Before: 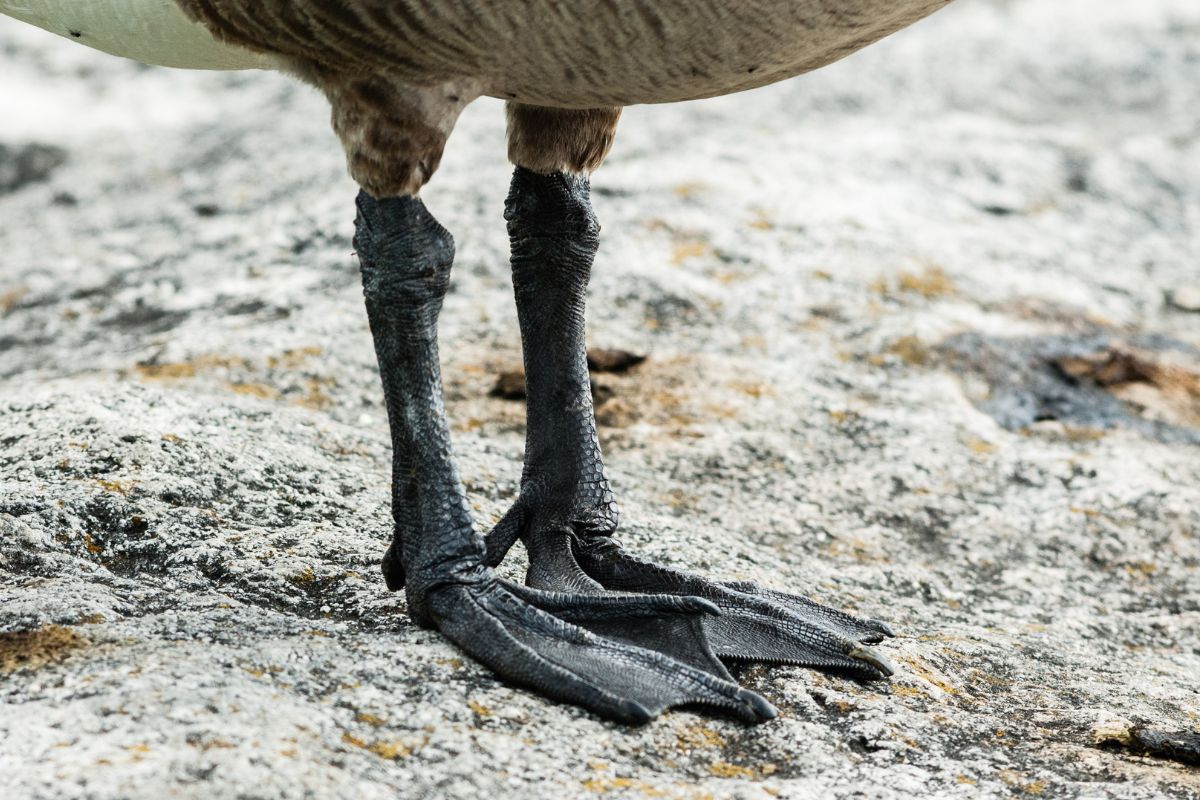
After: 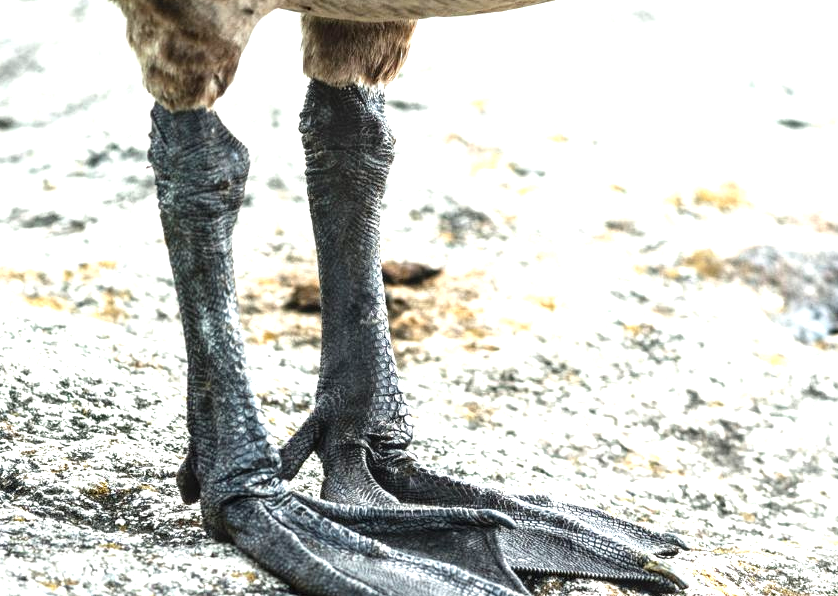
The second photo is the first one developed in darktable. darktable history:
crop and rotate: left 17.119%, top 10.934%, right 13.02%, bottom 14.505%
tone equalizer: smoothing diameter 24.85%, edges refinement/feathering 14.65, preserve details guided filter
exposure: black level correction 0, exposure 1.101 EV, compensate exposure bias true, compensate highlight preservation false
local contrast: on, module defaults
